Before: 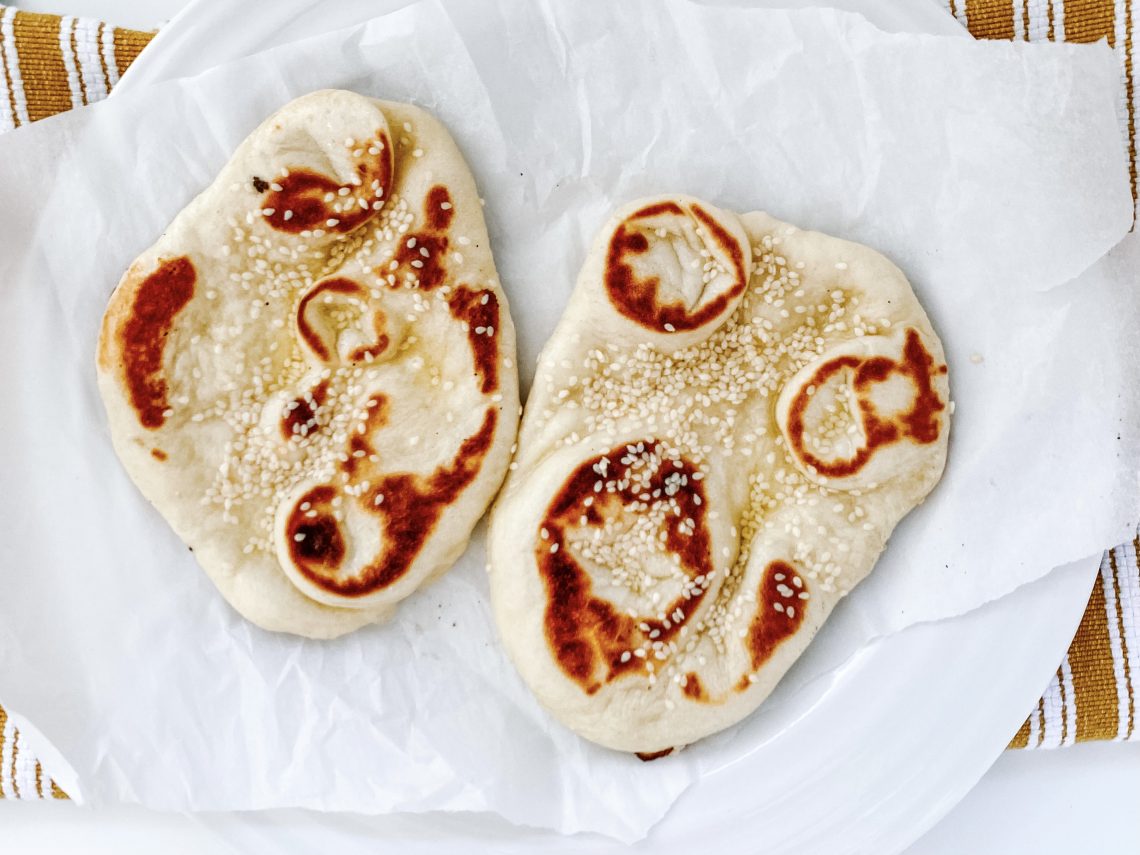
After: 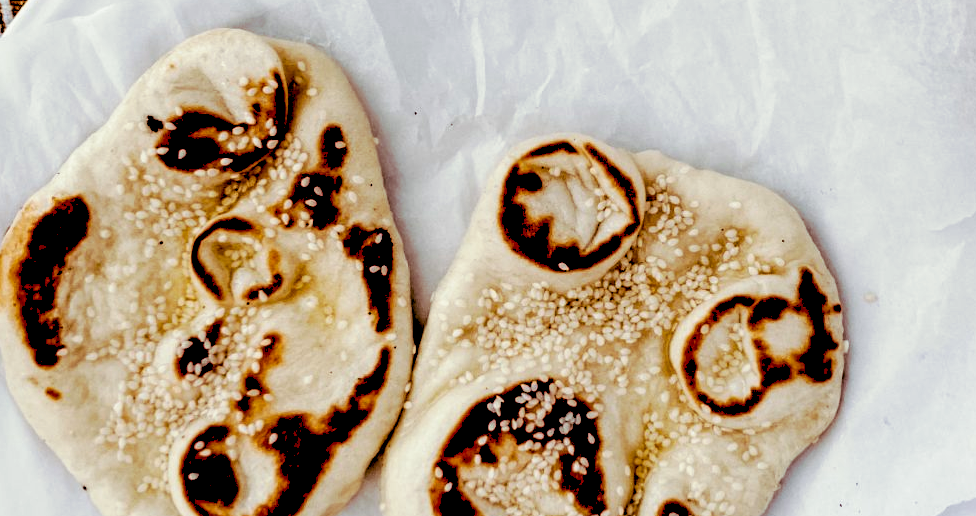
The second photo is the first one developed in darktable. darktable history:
split-toning: on, module defaults
exposure: black level correction 0.1, exposure -0.092 EV, compensate highlight preservation false
crop and rotate: left 9.345%, top 7.22%, right 4.982%, bottom 32.331%
